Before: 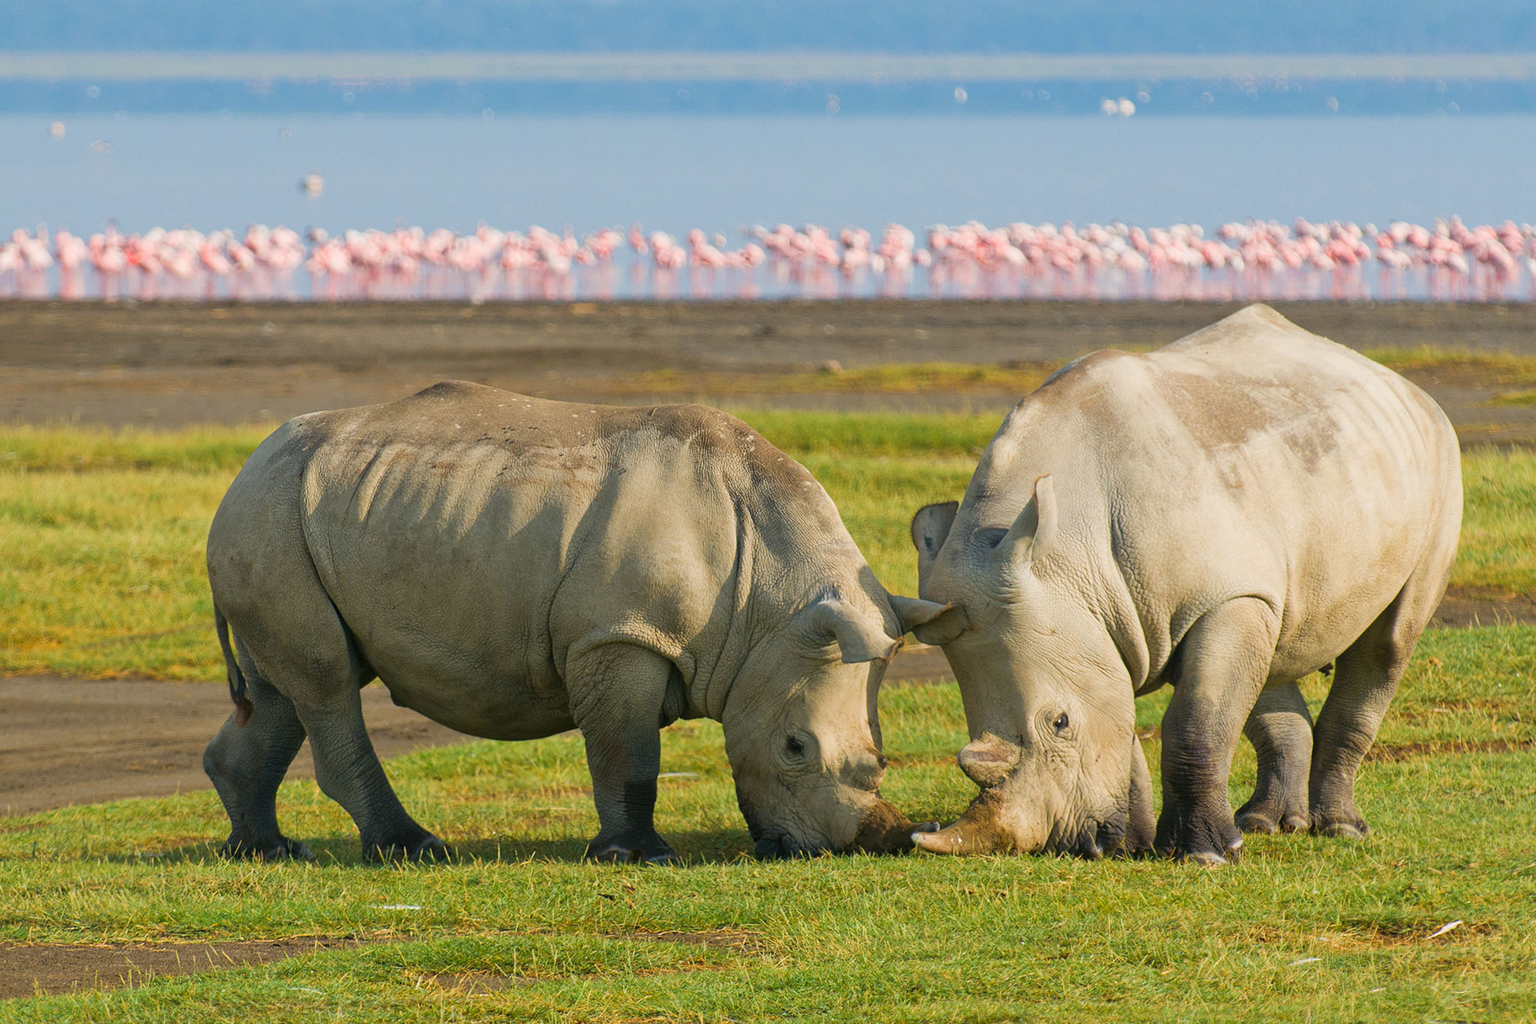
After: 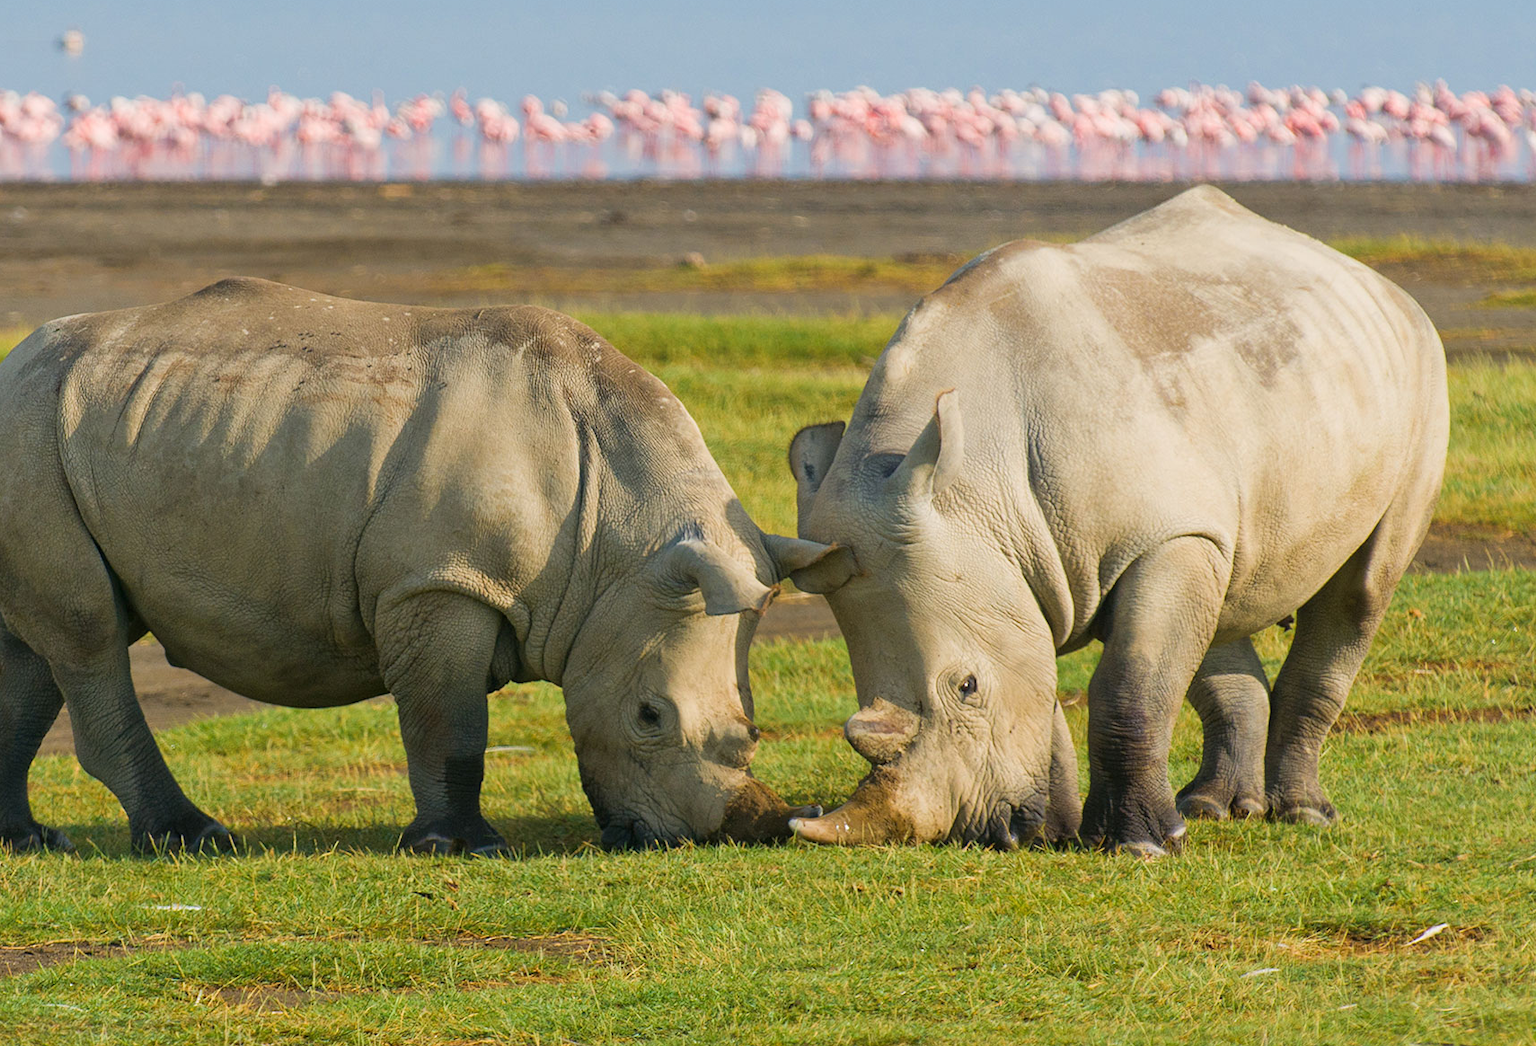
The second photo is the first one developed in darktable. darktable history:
crop: left 16.467%, top 14.58%
